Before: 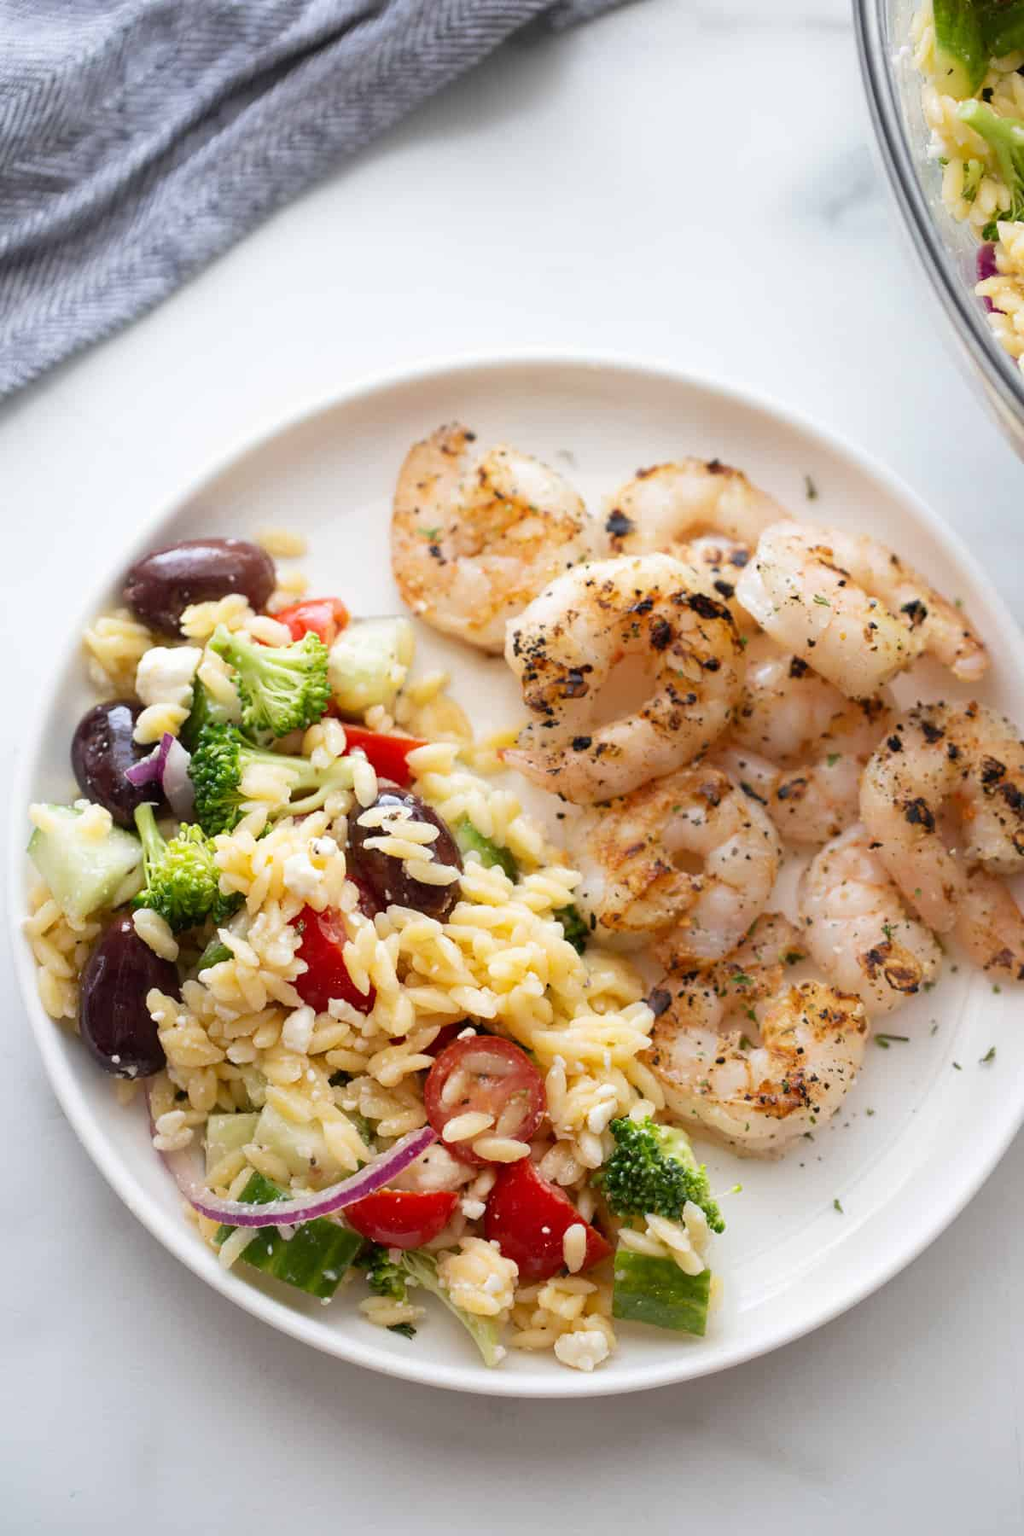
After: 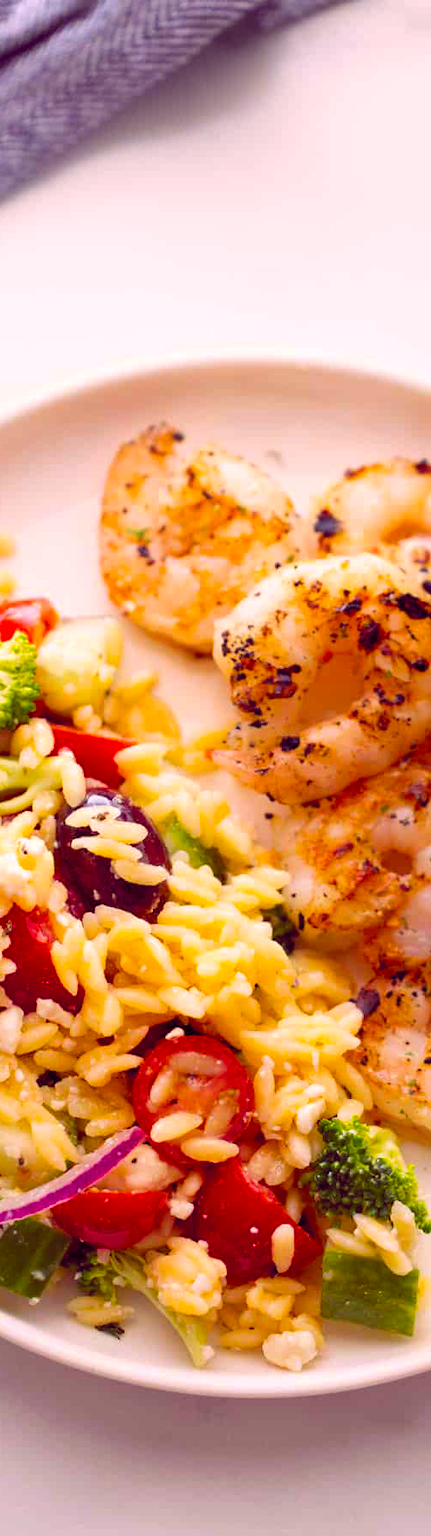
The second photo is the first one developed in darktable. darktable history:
color balance rgb: shadows lift › chroma 6.43%, shadows lift › hue 305.74°, highlights gain › chroma 2.43%, highlights gain › hue 35.74°, global offset › chroma 0.28%, global offset › hue 320.29°, linear chroma grading › global chroma 5.5%, perceptual saturation grading › global saturation 30%, contrast 5.15%
contrast brightness saturation: saturation 0.18
crop: left 28.583%, right 29.231%
